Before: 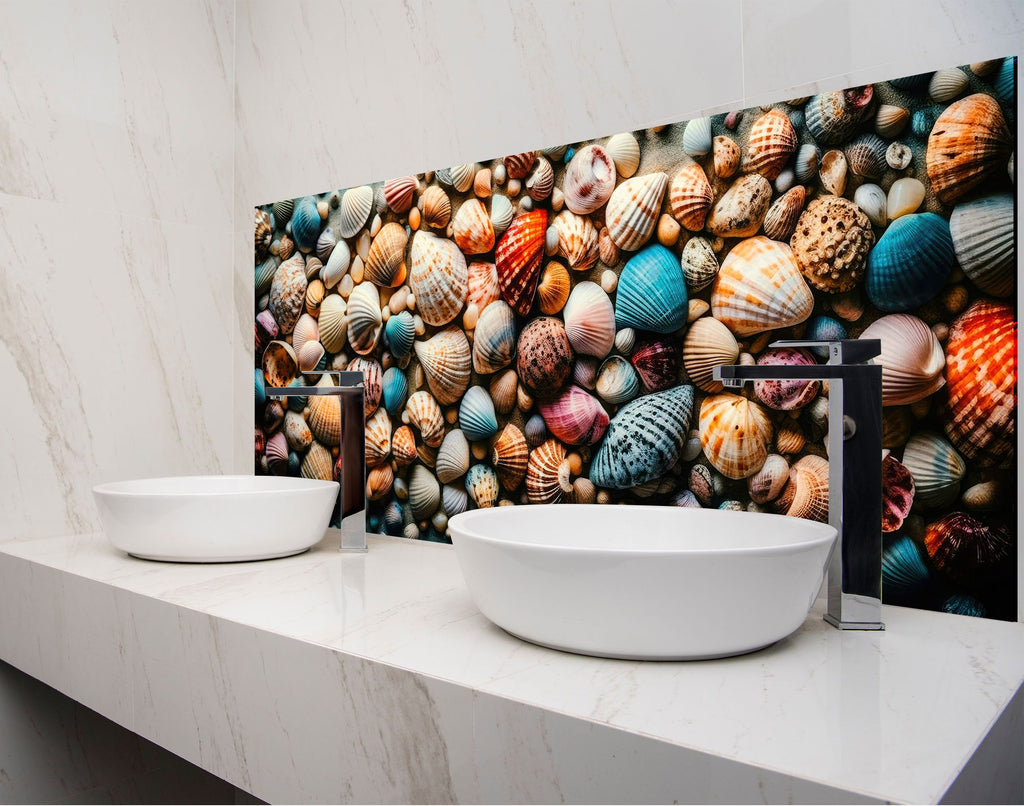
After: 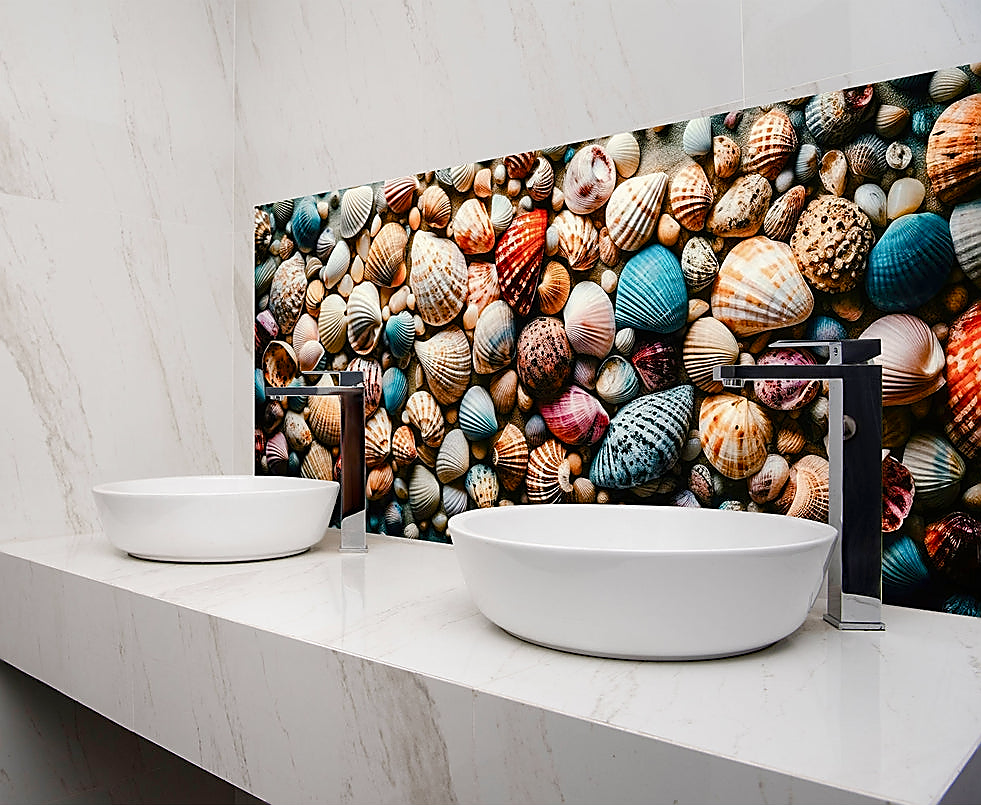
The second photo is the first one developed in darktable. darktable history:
crop: right 4.126%, bottom 0.031%
color balance rgb: perceptual saturation grading › global saturation 20%, perceptual saturation grading › highlights -50%, perceptual saturation grading › shadows 30%
sharpen: radius 1.4, amount 1.25, threshold 0.7
